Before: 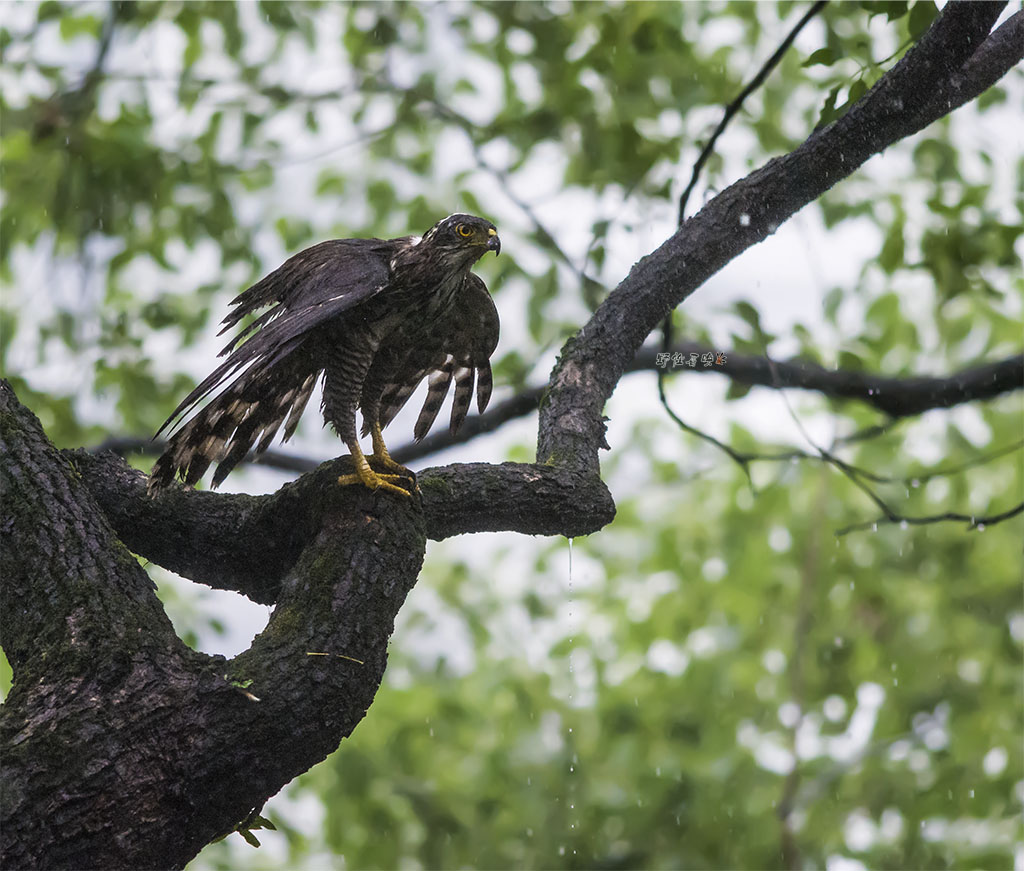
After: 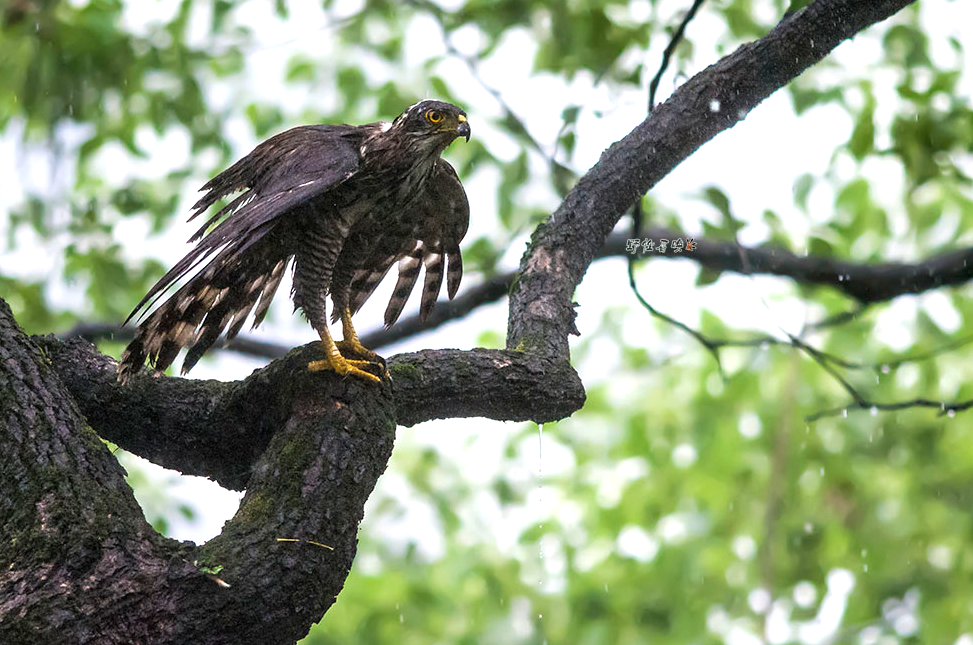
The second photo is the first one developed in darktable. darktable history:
crop and rotate: left 2.991%, top 13.302%, right 1.981%, bottom 12.636%
exposure: black level correction 0.001, exposure 0.955 EV, compensate exposure bias true, compensate highlight preservation false
